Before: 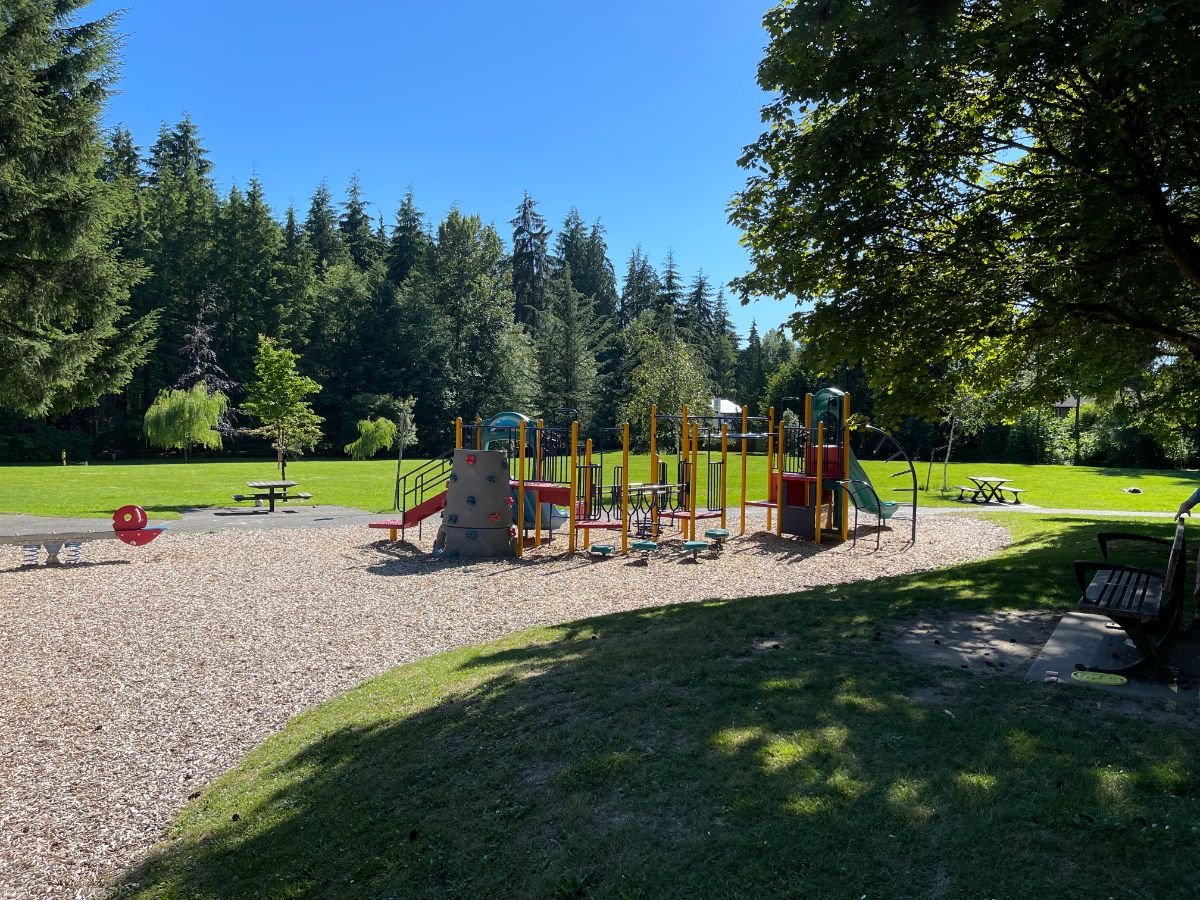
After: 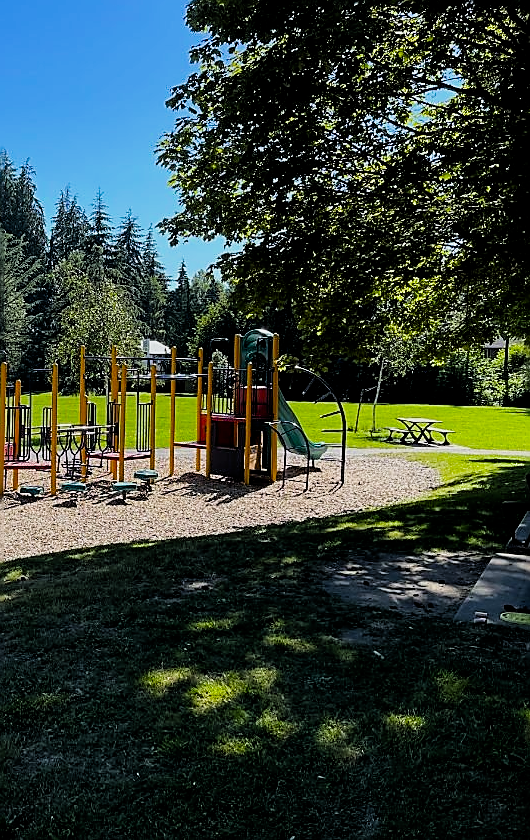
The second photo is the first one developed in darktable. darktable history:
filmic rgb: black relative exposure -7.75 EV, white relative exposure 4.4 EV, threshold 3 EV, target black luminance 0%, hardness 3.76, latitude 50.51%, contrast 1.074, highlights saturation mix 10%, shadows ↔ highlights balance -0.22%, color science v4 (2020), enable highlight reconstruction true
exposure: compensate exposure bias true, compensate highlight preservation false
crop: left 47.628%, top 6.643%, right 7.874%
sharpen: radius 1.4, amount 1.25, threshold 0.7
